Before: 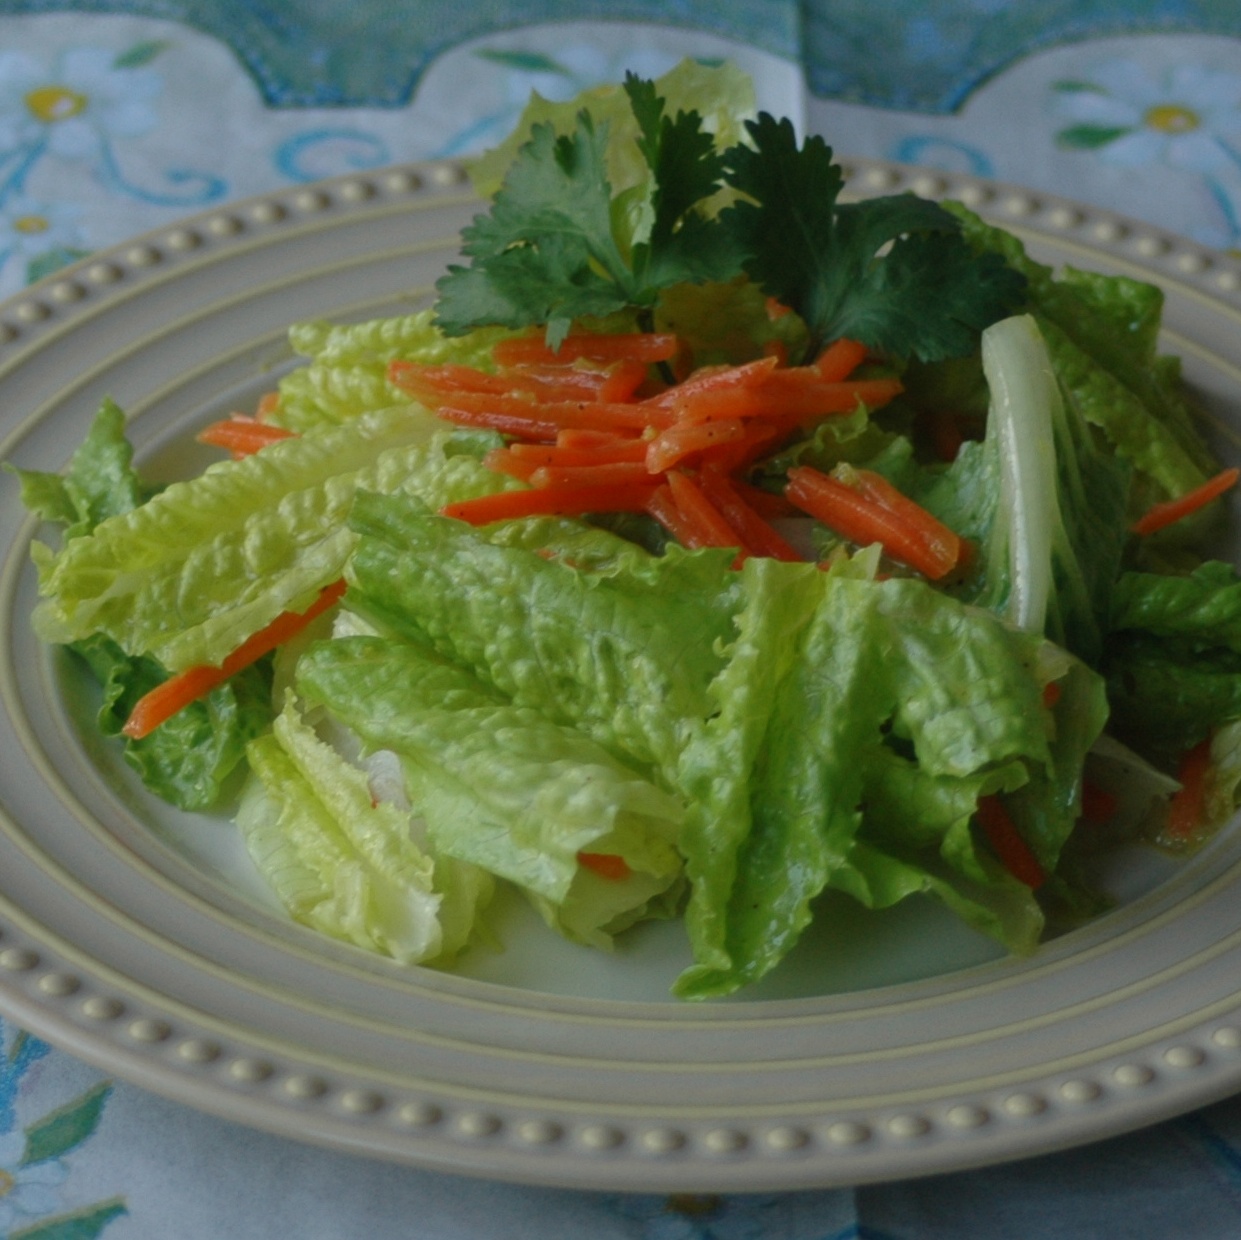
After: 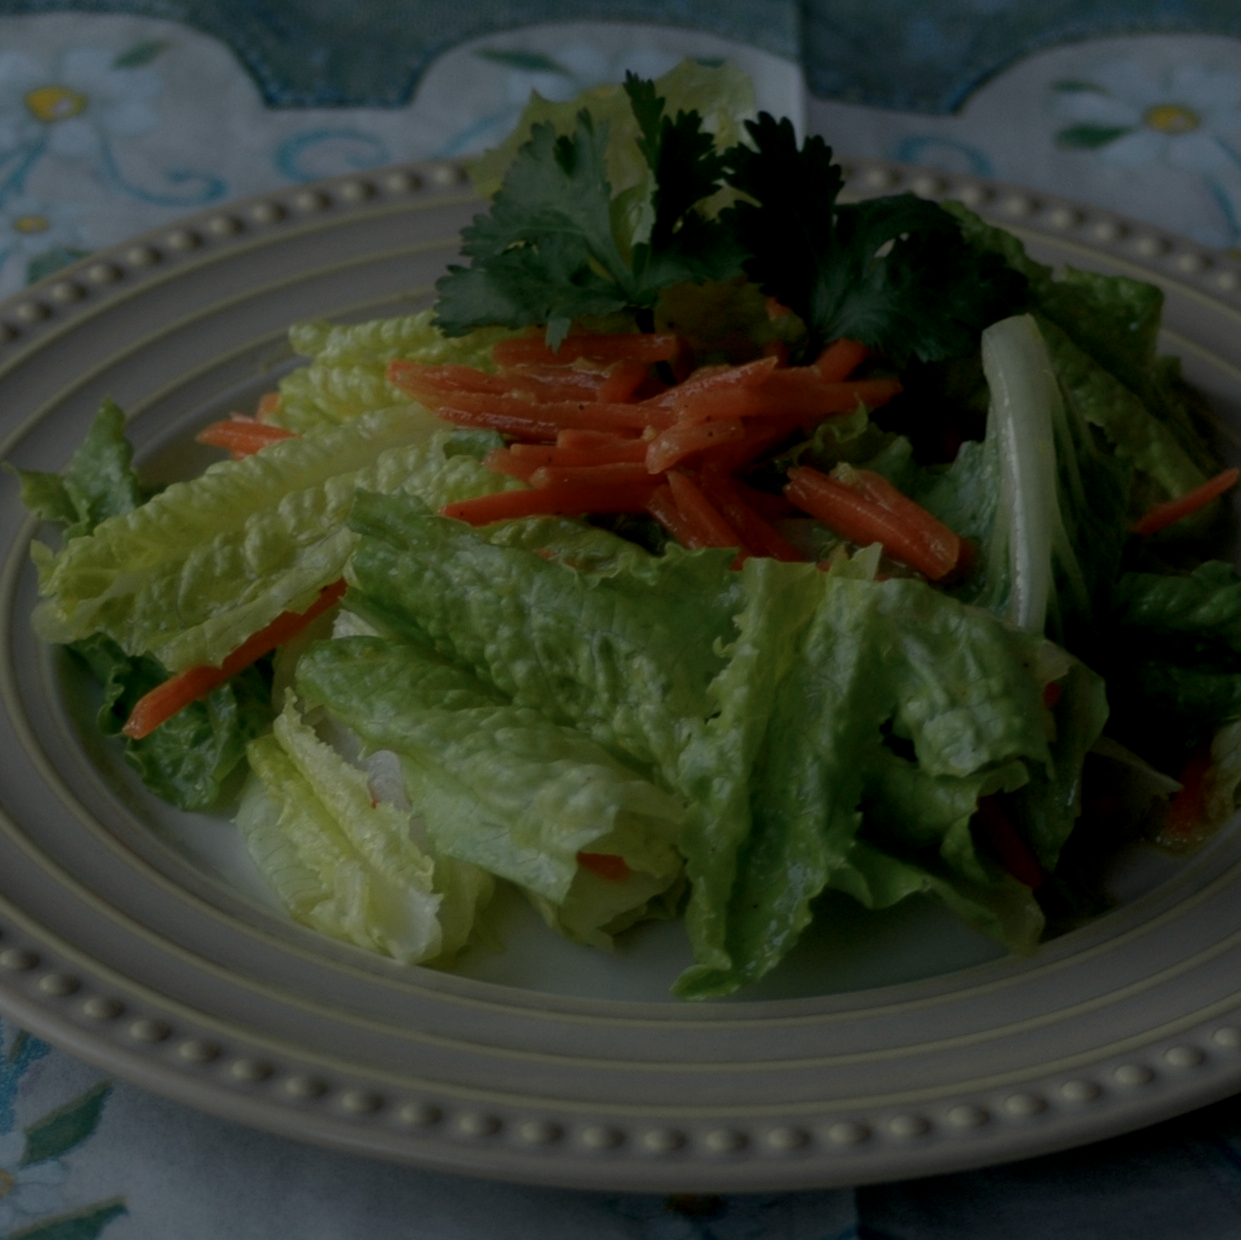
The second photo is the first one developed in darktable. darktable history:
local contrast: detail 130%
color zones: curves: ch0 [(0.018, 0.548) (0.224, 0.64) (0.425, 0.447) (0.675, 0.575) (0.732, 0.579)]; ch1 [(0.066, 0.487) (0.25, 0.5) (0.404, 0.43) (0.75, 0.421) (0.956, 0.421)]; ch2 [(0.044, 0.561) (0.215, 0.465) (0.399, 0.544) (0.465, 0.548) (0.614, 0.447) (0.724, 0.43) (0.882, 0.623) (0.956, 0.632)]
tone equalizer: -8 EV -2 EV, -7 EV -2 EV, -6 EV -2 EV, -5 EV -2 EV, -4 EV -2 EV, -3 EV -2 EV, -2 EV -2 EV, -1 EV -1.63 EV, +0 EV -2 EV
